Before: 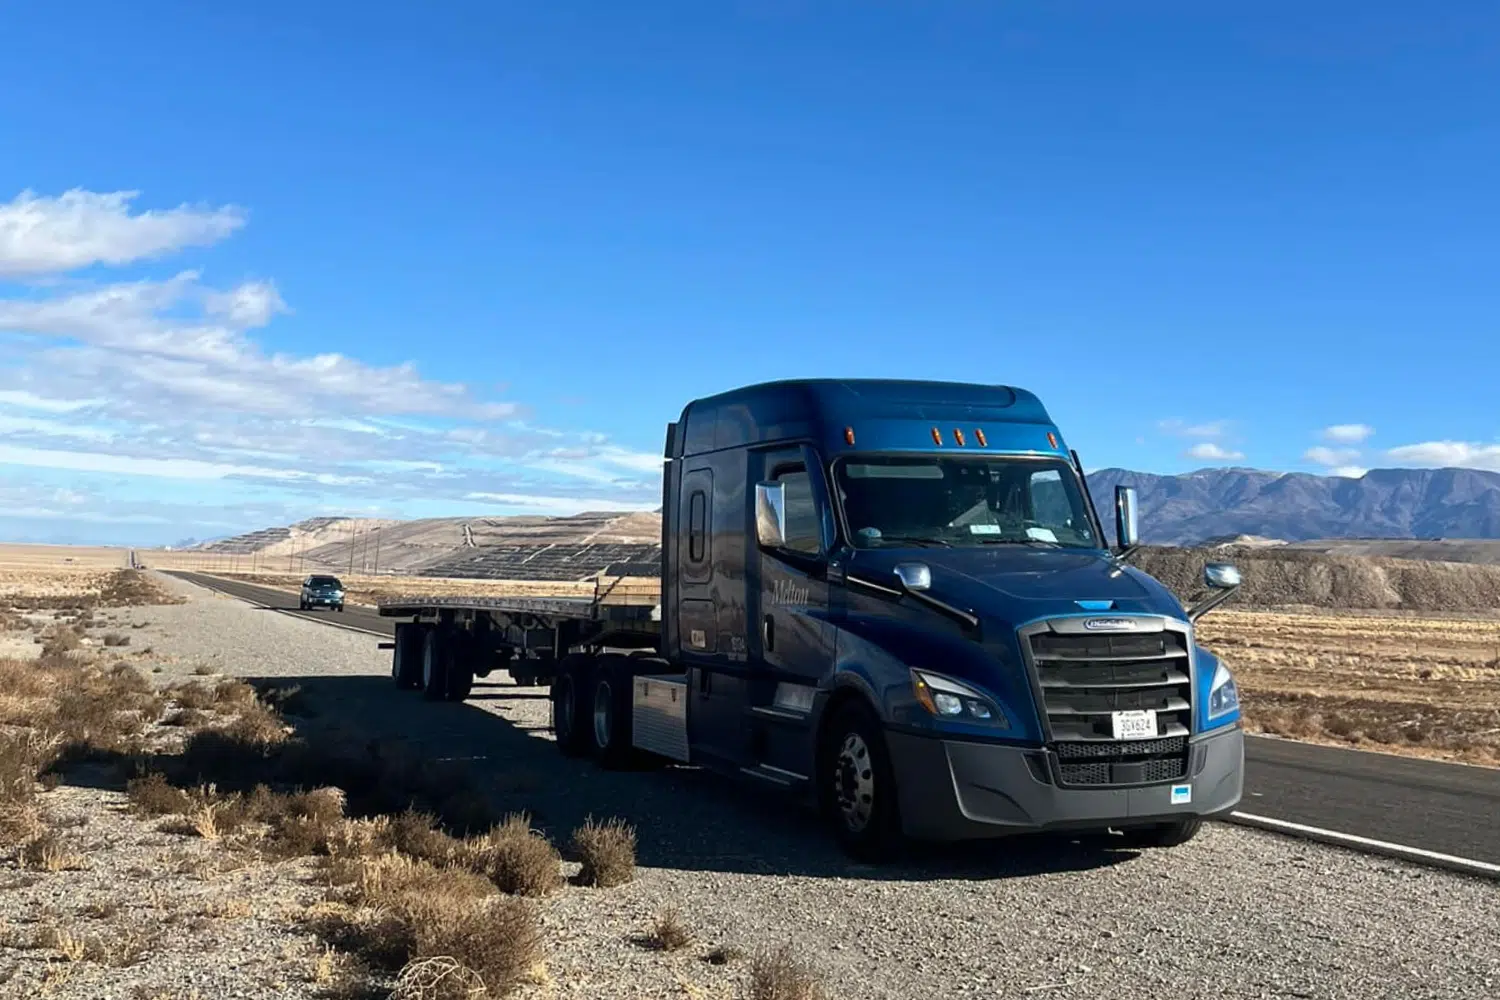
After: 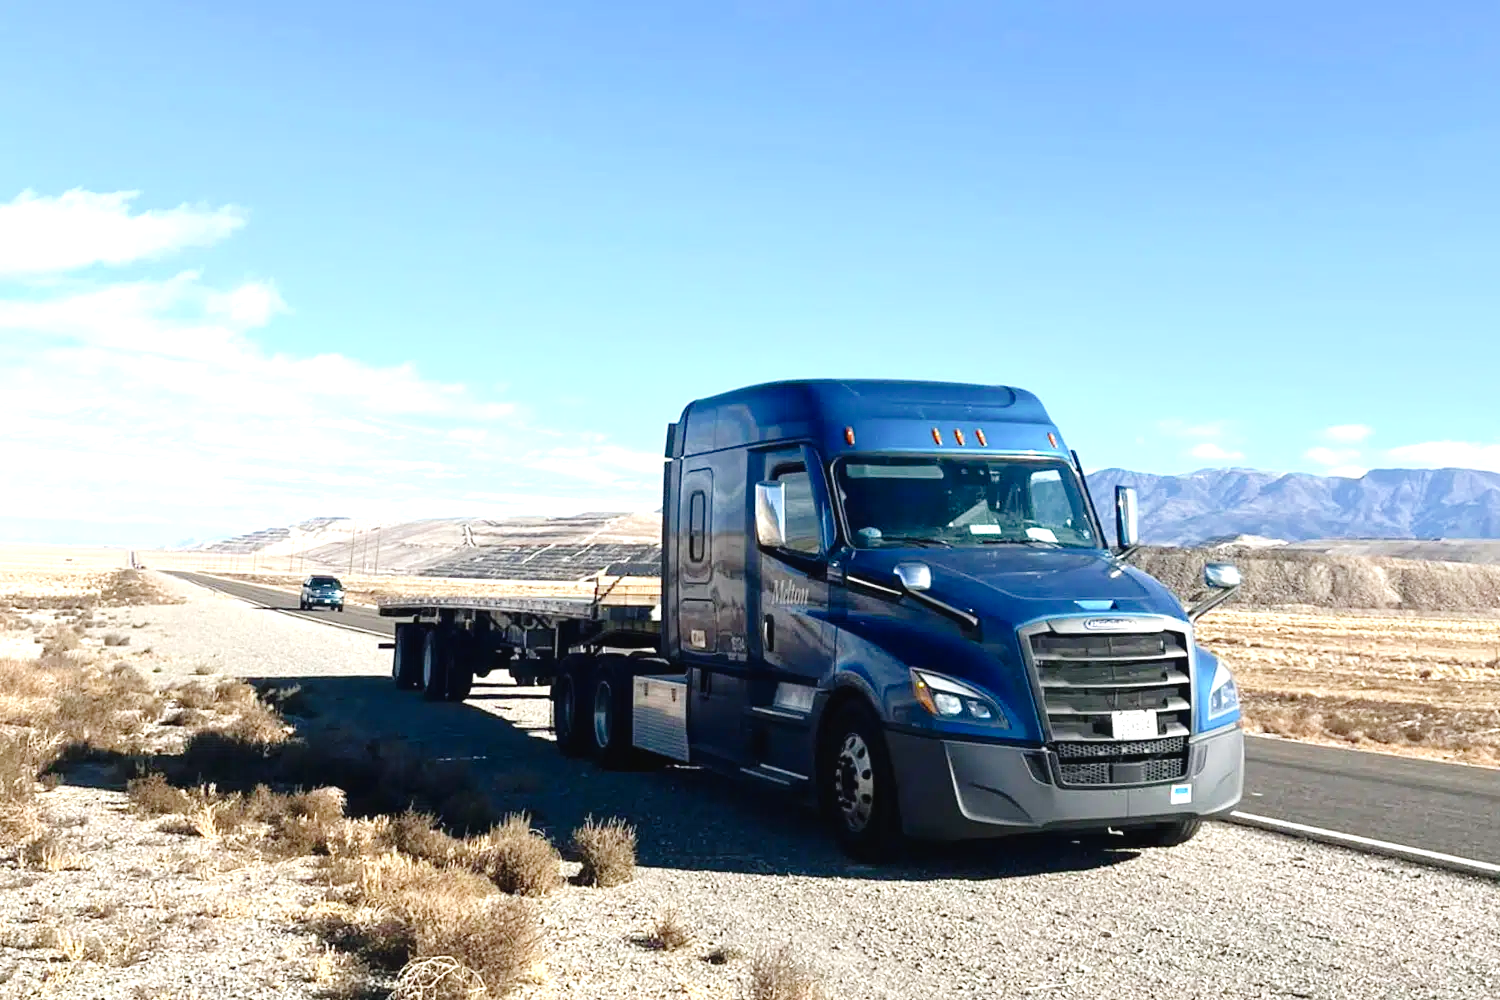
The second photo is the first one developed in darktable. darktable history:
tone curve: curves: ch0 [(0, 0.021) (0.049, 0.044) (0.152, 0.14) (0.328, 0.377) (0.473, 0.543) (0.641, 0.705) (0.868, 0.887) (1, 0.969)]; ch1 [(0, 0) (0.302, 0.331) (0.427, 0.433) (0.472, 0.47) (0.502, 0.503) (0.522, 0.526) (0.564, 0.591) (0.602, 0.632) (0.677, 0.701) (0.859, 0.885) (1, 1)]; ch2 [(0, 0) (0.33, 0.301) (0.447, 0.44) (0.487, 0.496) (0.502, 0.516) (0.535, 0.554) (0.565, 0.598) (0.618, 0.629) (1, 1)], preserve colors none
exposure: black level correction 0, exposure 1.189 EV, compensate exposure bias true, compensate highlight preservation false
